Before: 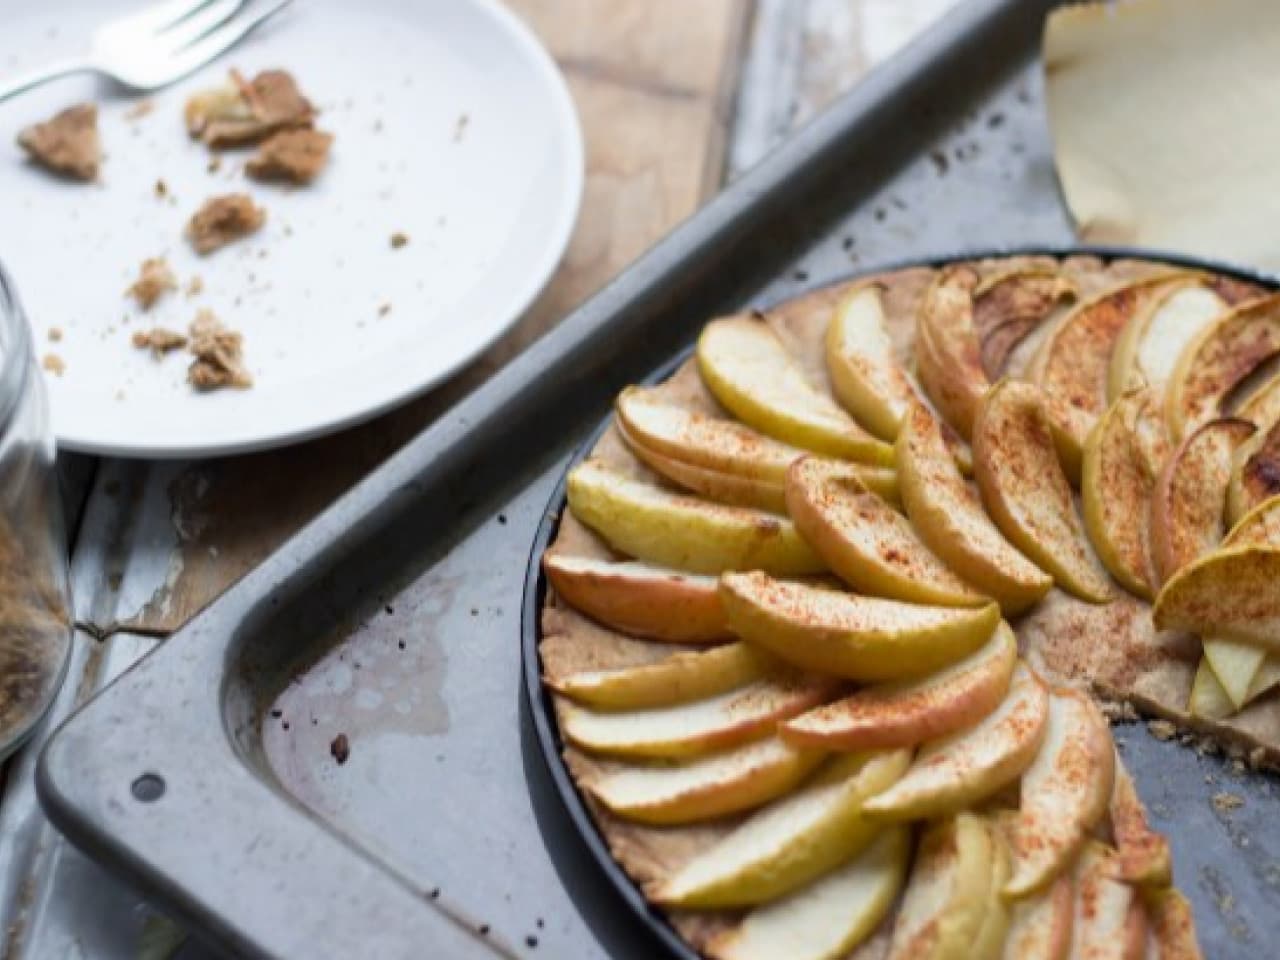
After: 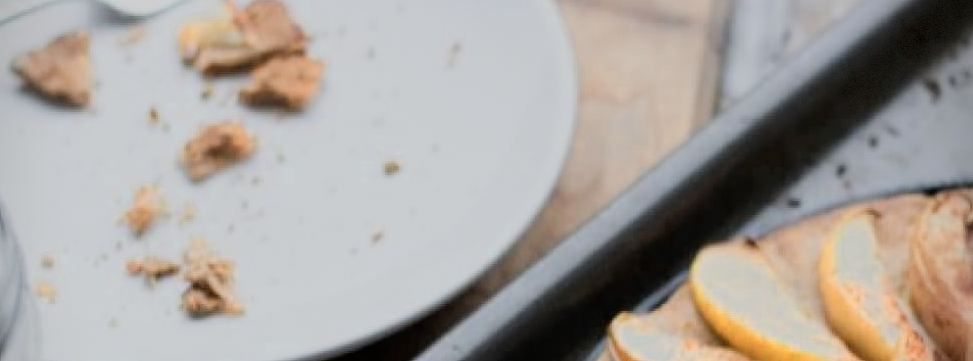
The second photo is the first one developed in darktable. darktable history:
vignetting: center (-0.035, 0.154), dithering 8-bit output
filmic rgb: black relative exposure -7.28 EV, white relative exposure 5.08 EV, hardness 3.2
color zones: curves: ch0 [(0.018, 0.548) (0.197, 0.654) (0.425, 0.447) (0.605, 0.658) (0.732, 0.579)]; ch1 [(0.105, 0.531) (0.224, 0.531) (0.386, 0.39) (0.618, 0.456) (0.732, 0.456) (0.956, 0.421)]; ch2 [(0.039, 0.583) (0.215, 0.465) (0.399, 0.544) (0.465, 0.548) (0.614, 0.447) (0.724, 0.43) (0.882, 0.623) (0.956, 0.632)]
crop: left 0.568%, top 7.639%, right 23.411%, bottom 54.728%
